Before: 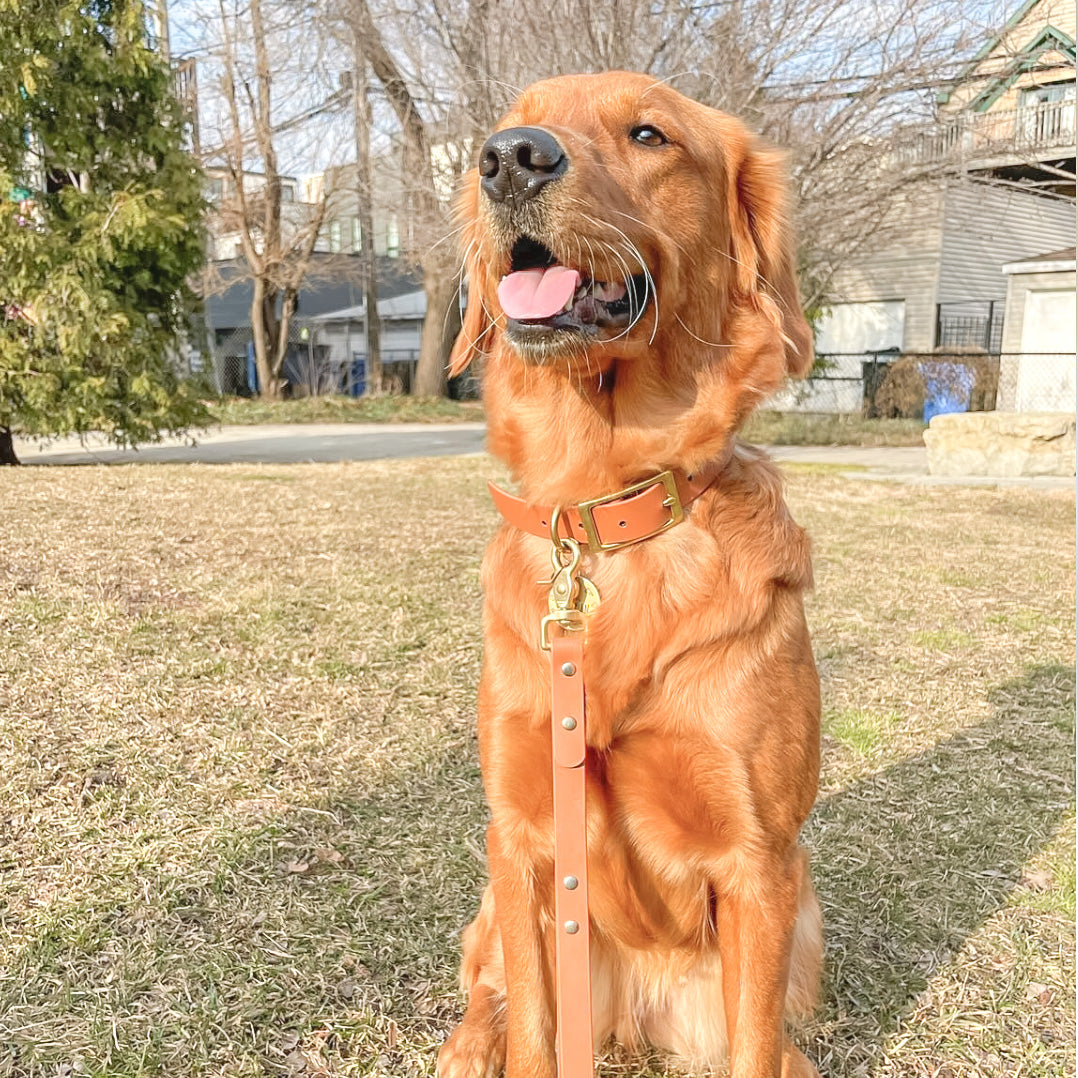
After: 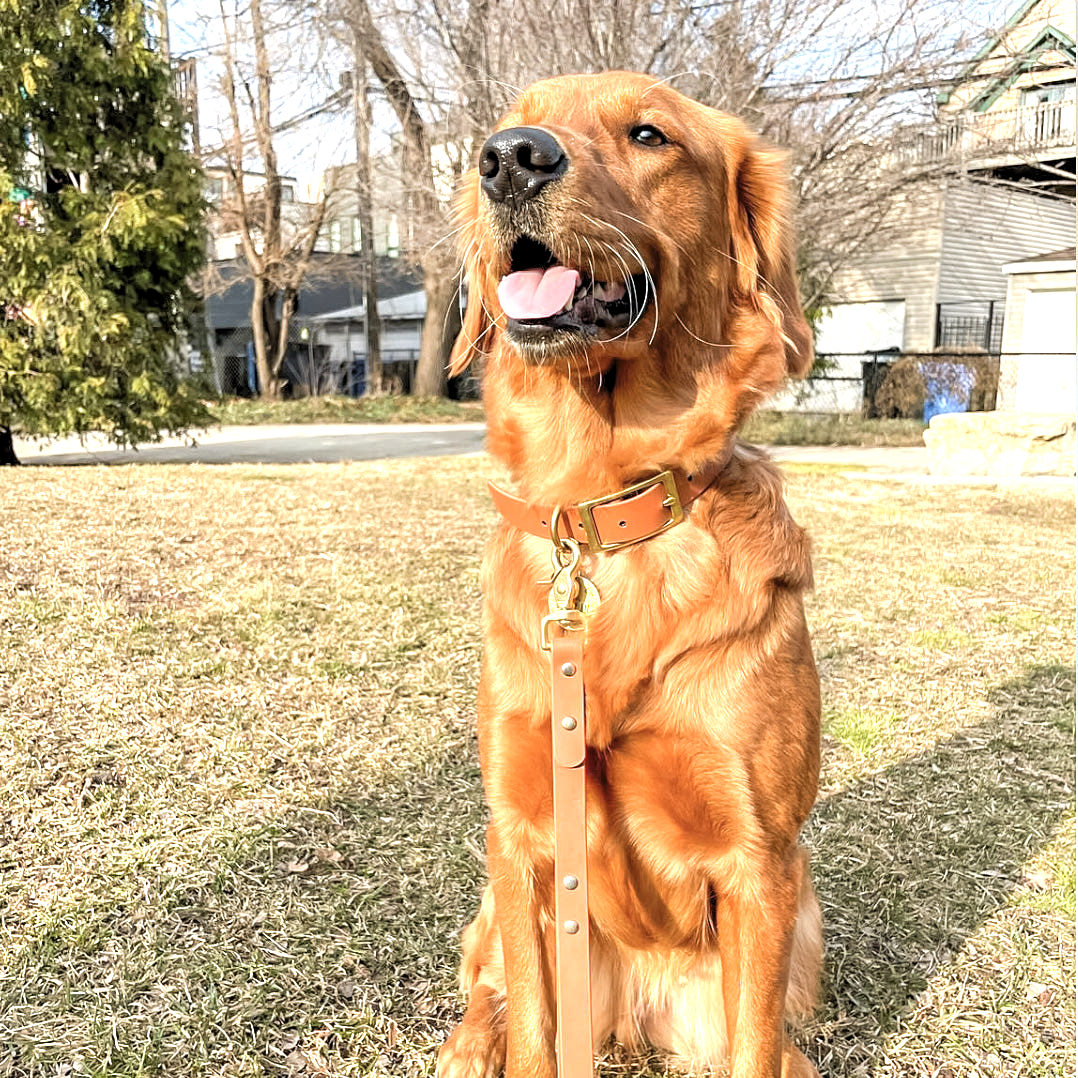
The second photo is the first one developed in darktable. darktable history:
contrast brightness saturation: contrast 0.042, saturation 0.069
levels: levels [0.129, 0.519, 0.867]
